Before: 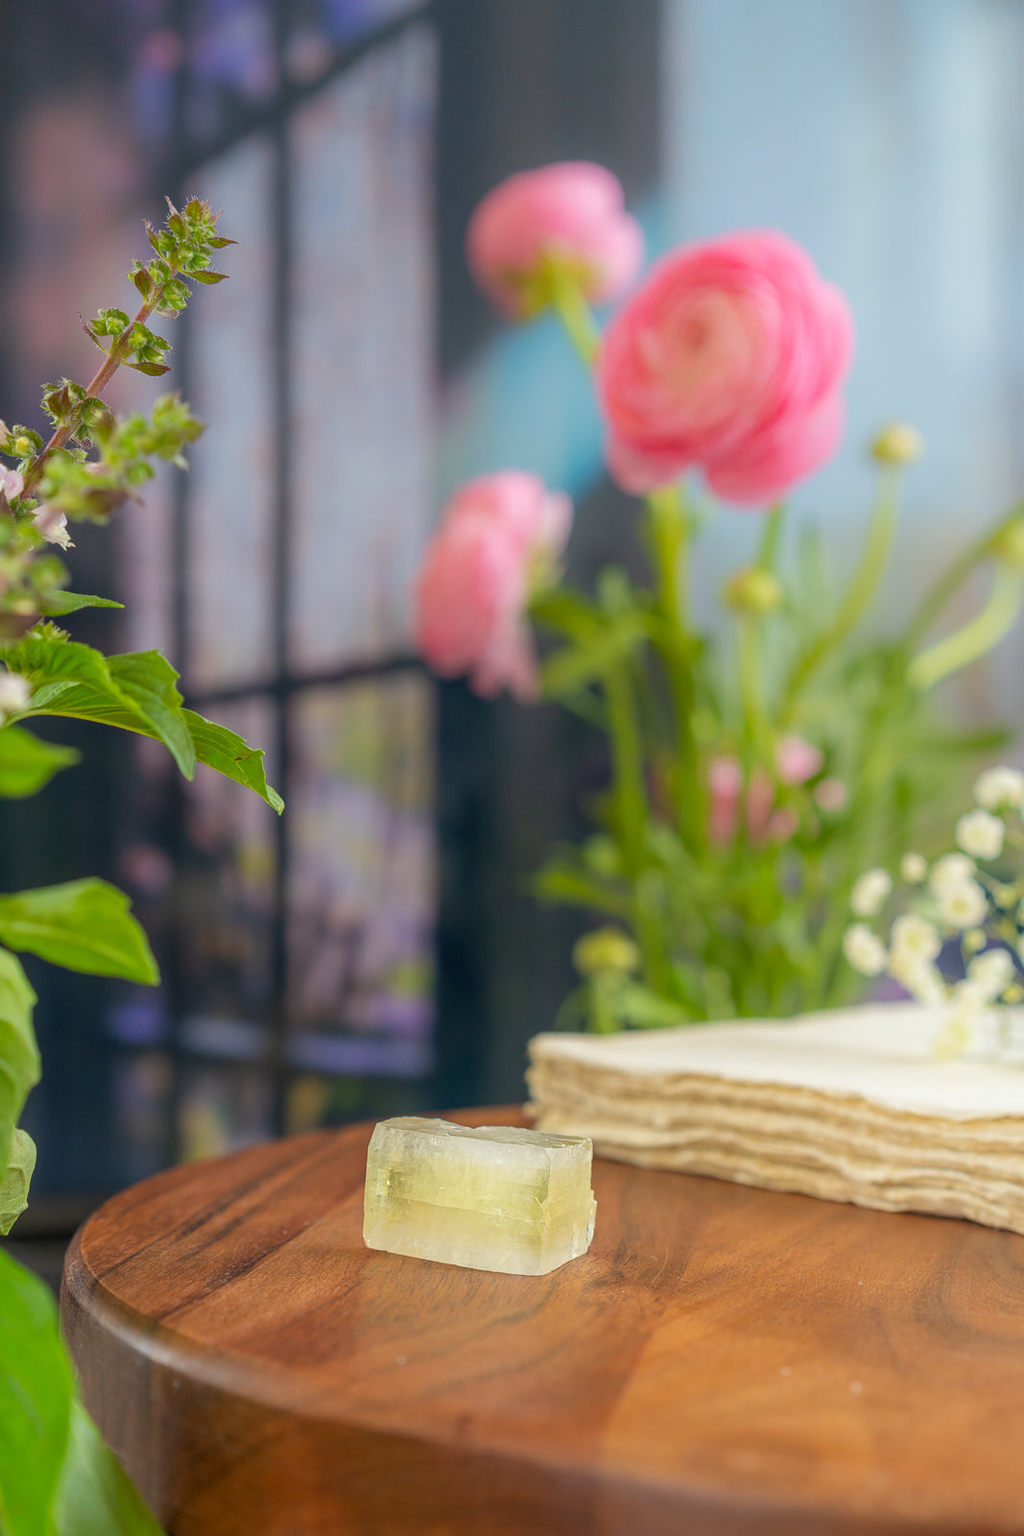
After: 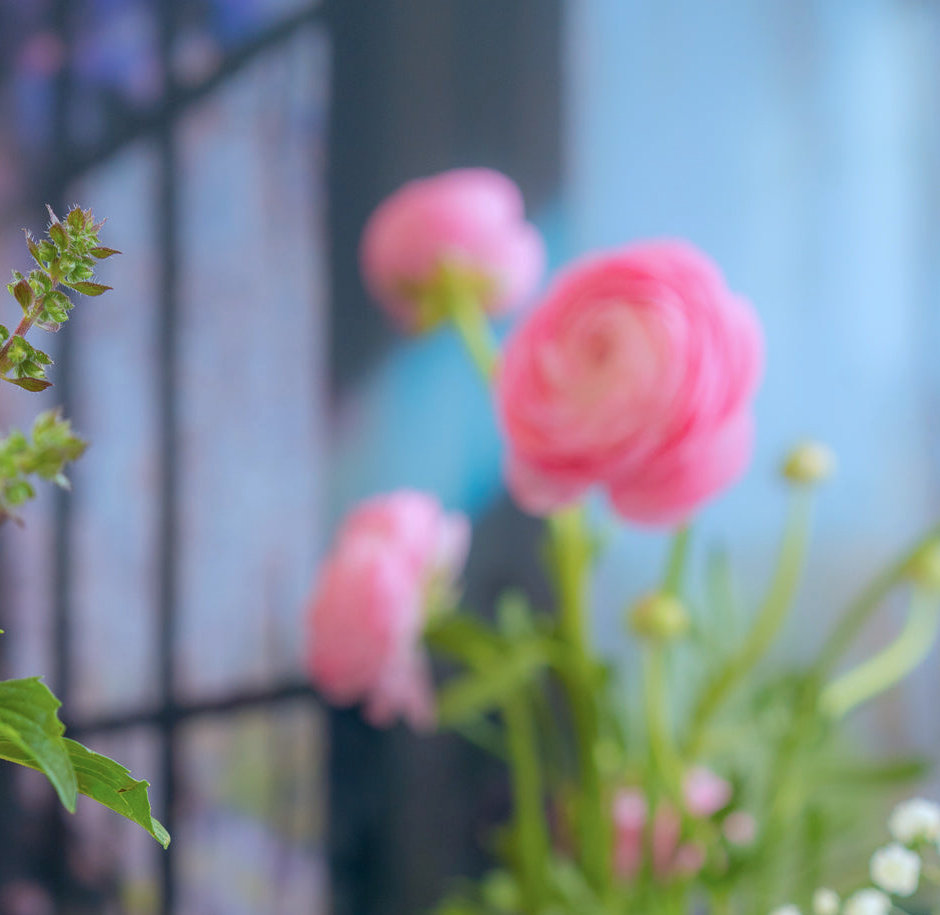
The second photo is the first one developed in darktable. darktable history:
crop and rotate: left 11.812%, bottom 42.776%
color correction: highlights a* -2.24, highlights b* -18.1
